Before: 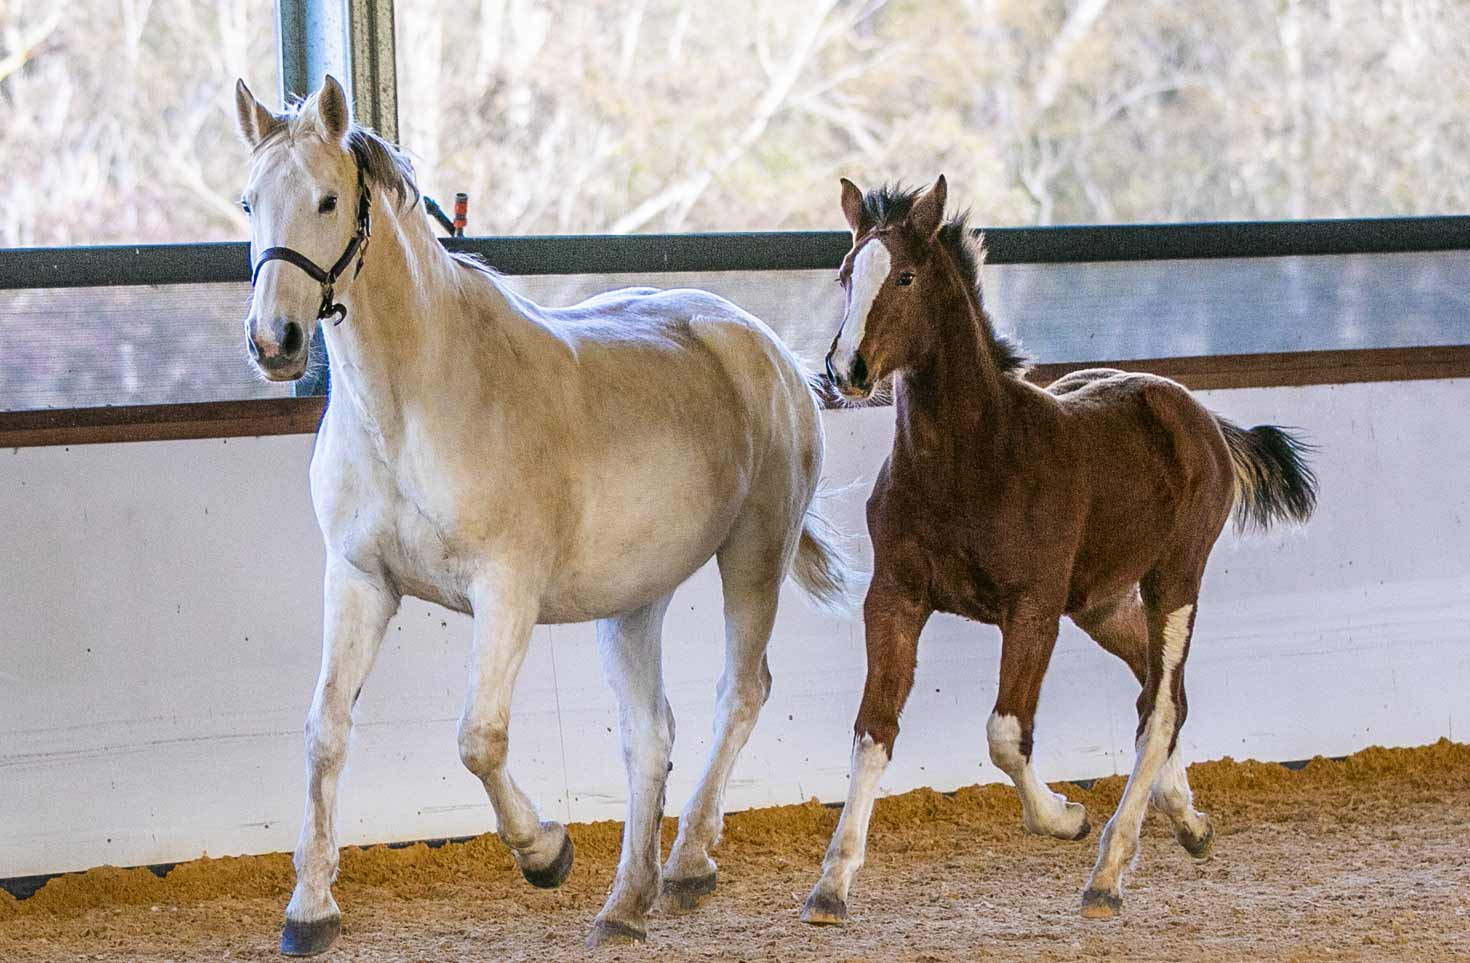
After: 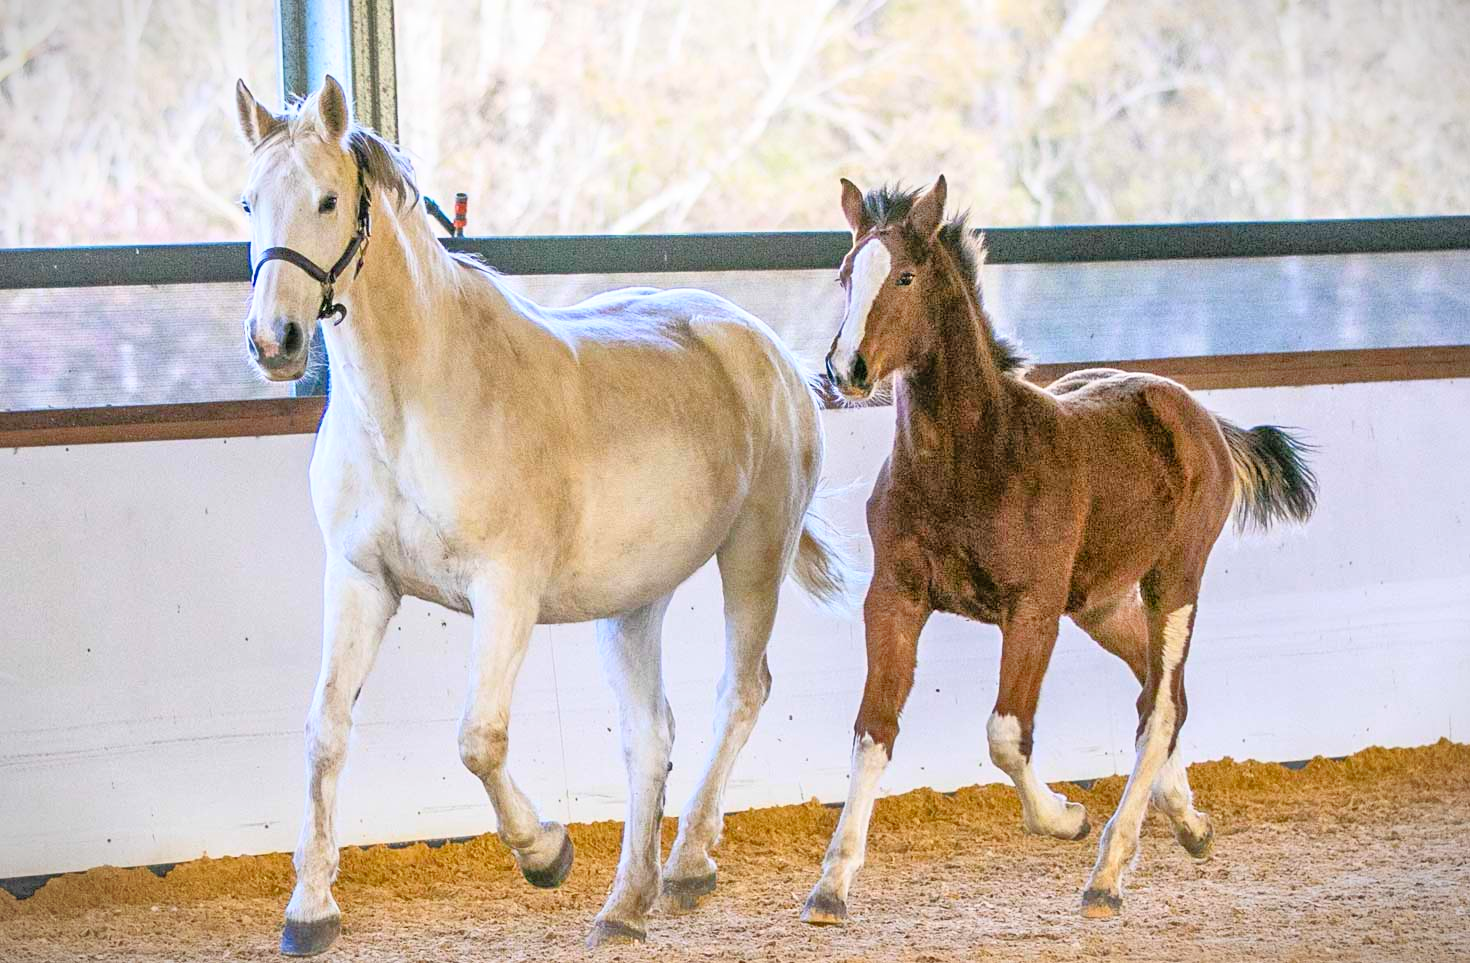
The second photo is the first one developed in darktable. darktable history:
vignetting: fall-off start 100.21%, brightness -0.483, width/height ratio 1.303
color correction: highlights b* -0.047, saturation 0.977
contrast brightness saturation: contrast 0.201, brightness 0.169, saturation 0.219
tone equalizer: -7 EV 0.144 EV, -6 EV 0.578 EV, -5 EV 1.14 EV, -4 EV 1.29 EV, -3 EV 1.13 EV, -2 EV 0.6 EV, -1 EV 0.164 EV
